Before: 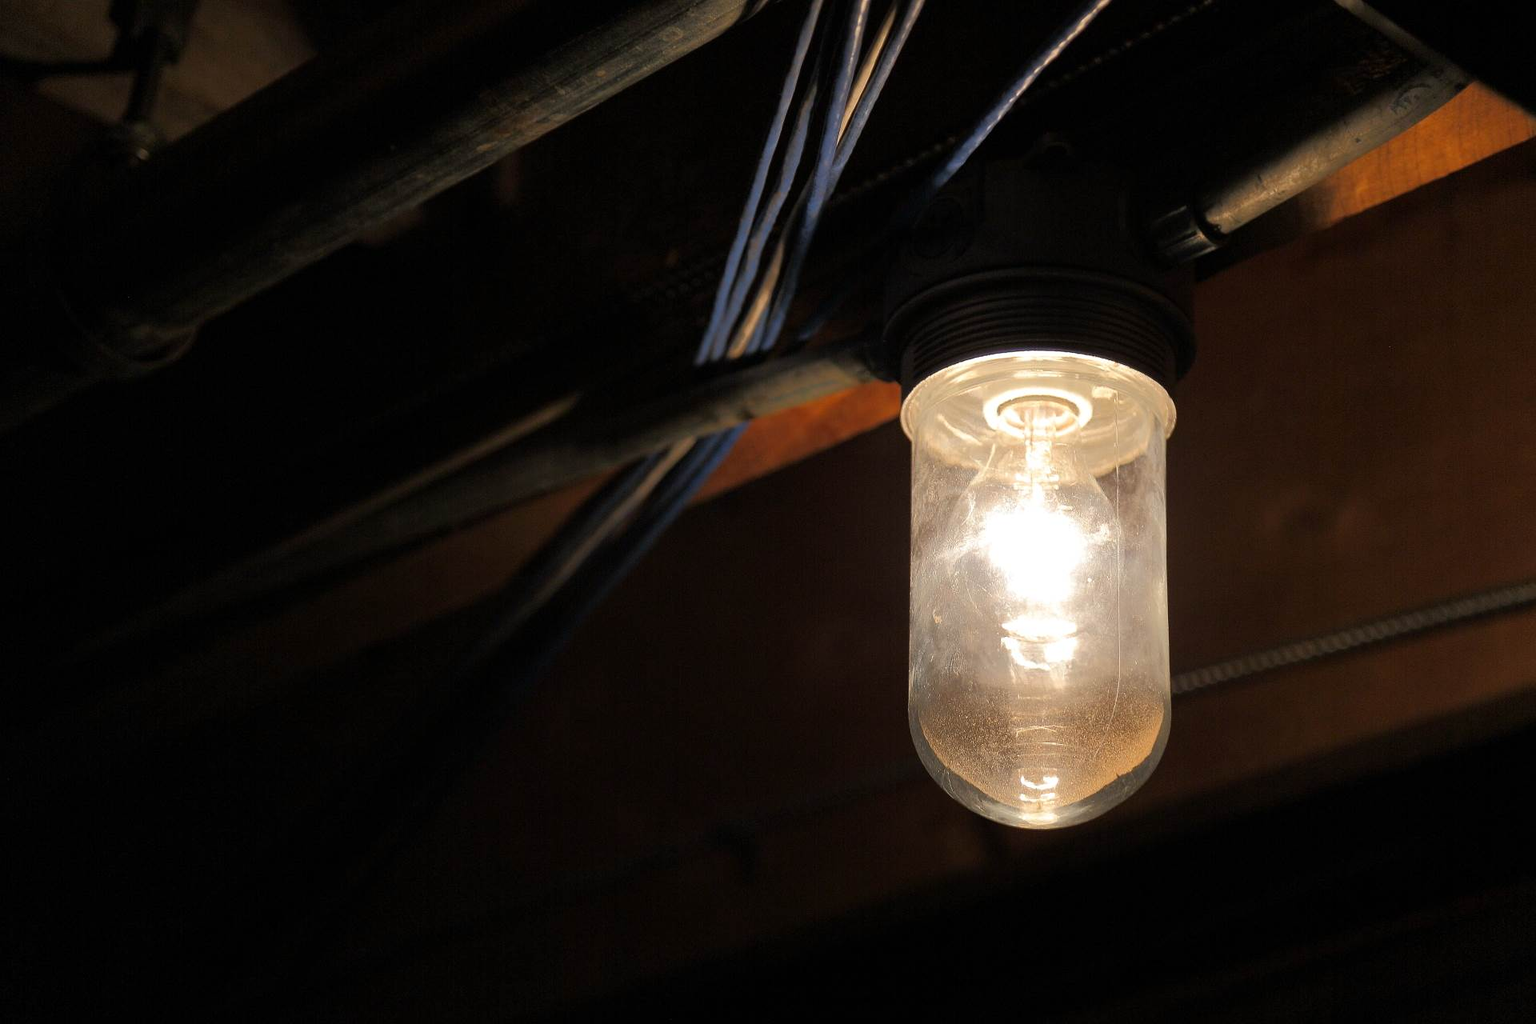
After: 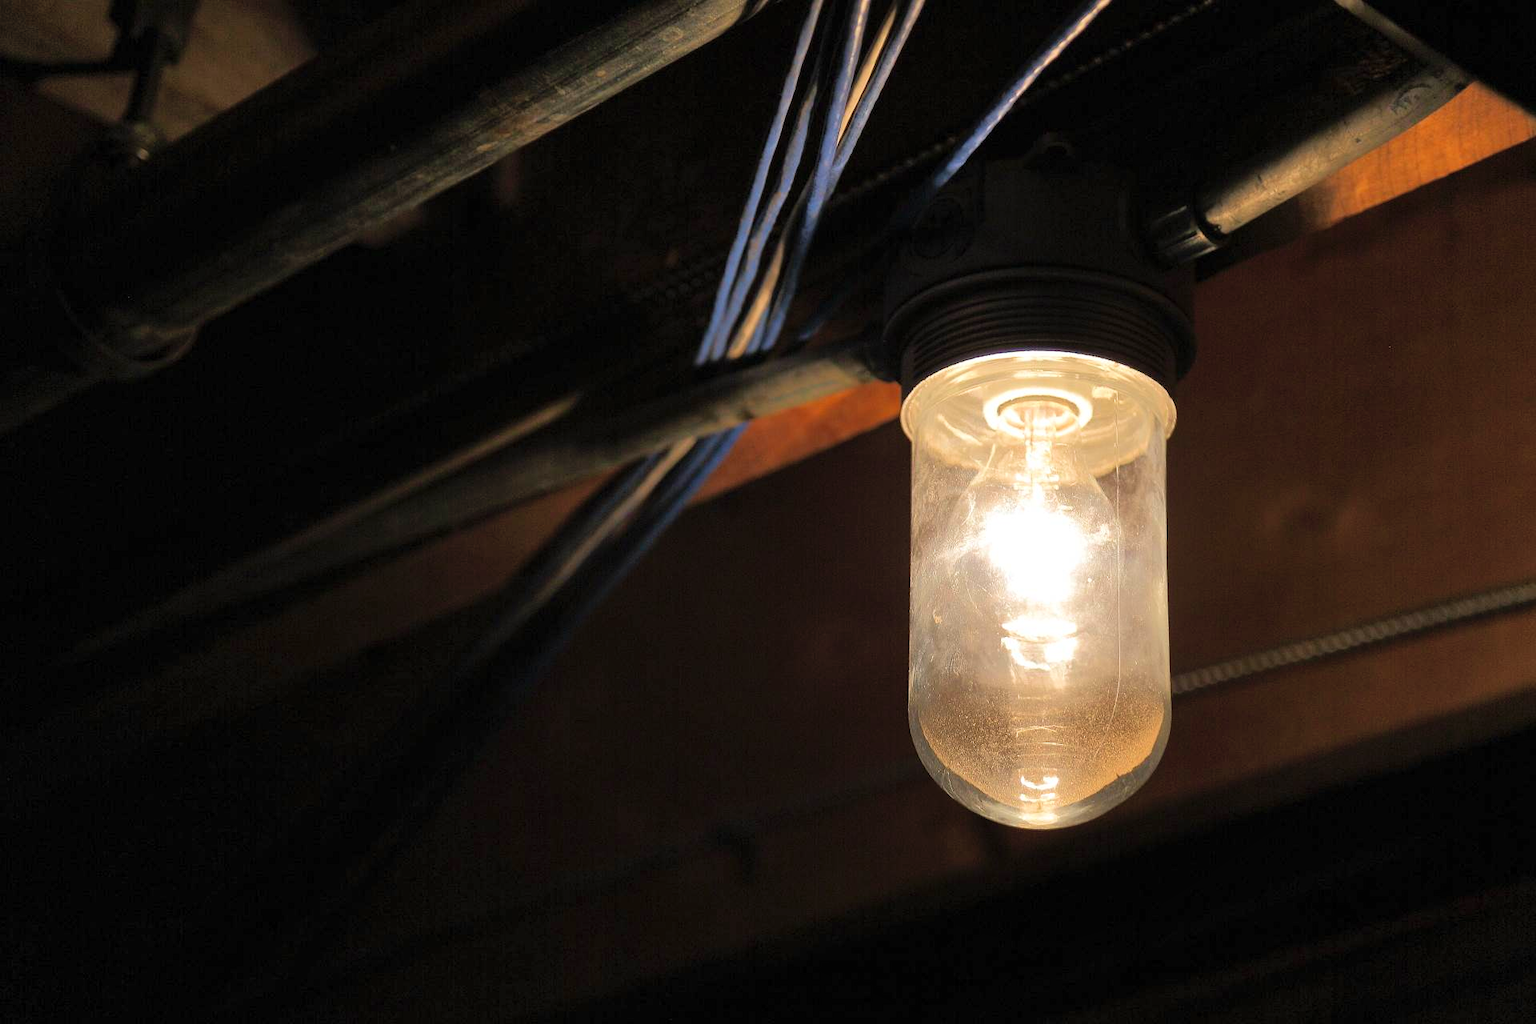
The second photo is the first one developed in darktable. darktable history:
shadows and highlights: radius 125.56, shadows 30.51, highlights -30.92, highlights color adjustment 31.81%, low approximation 0.01, soften with gaussian
contrast brightness saturation: contrast 0.026, brightness 0.066, saturation 0.128
velvia: on, module defaults
